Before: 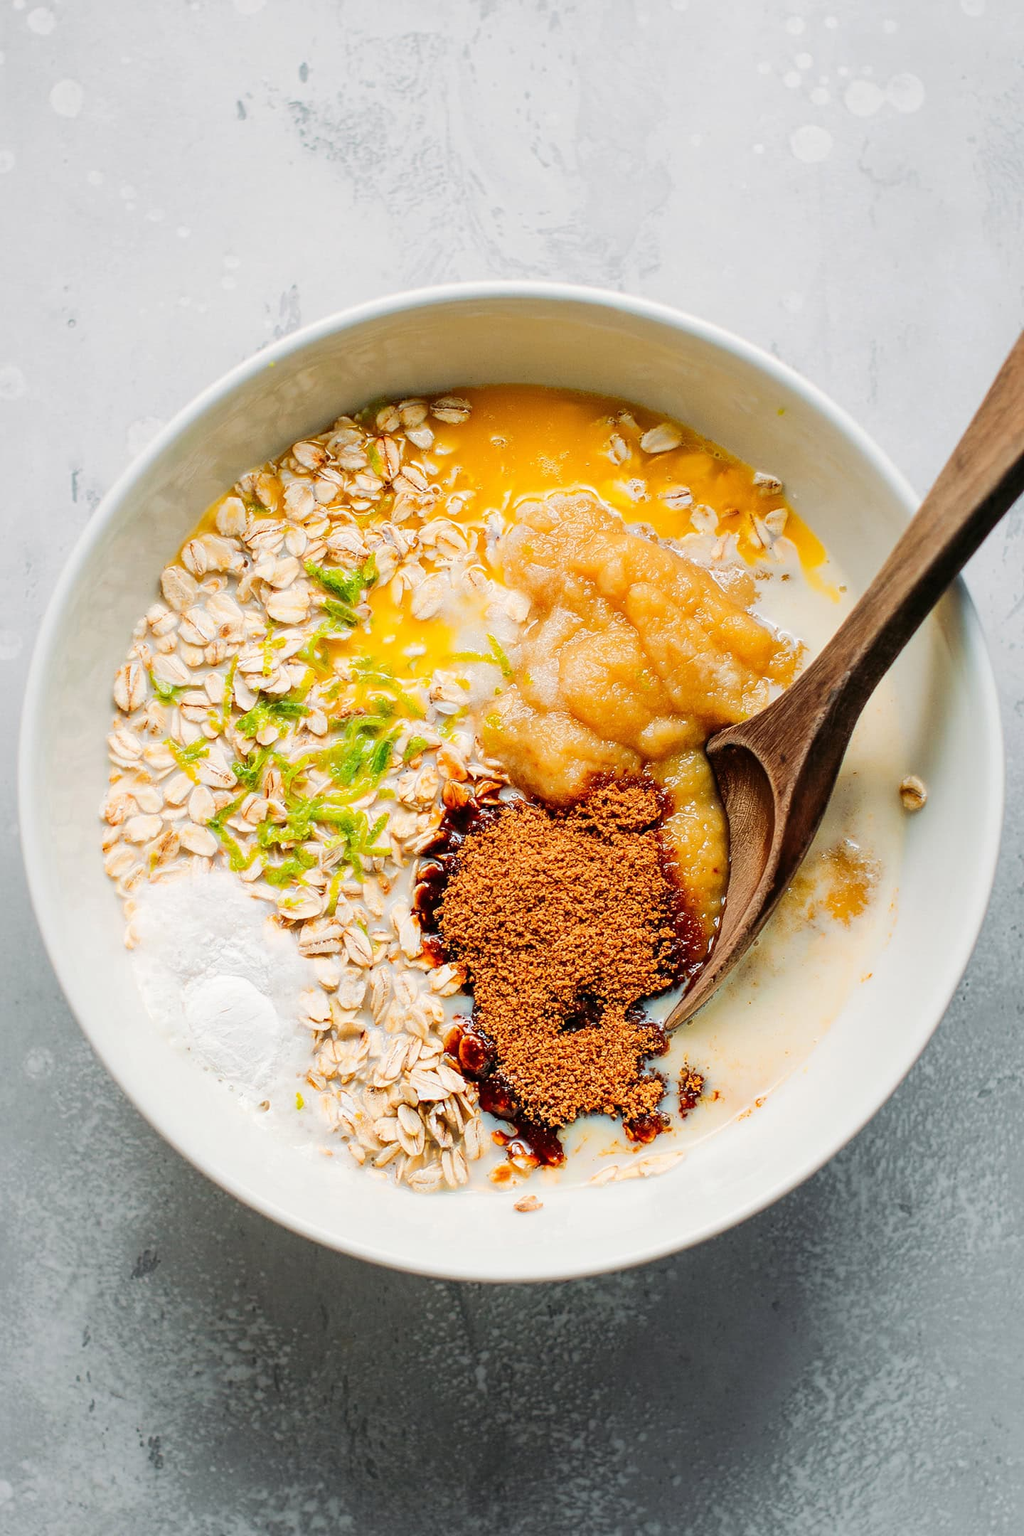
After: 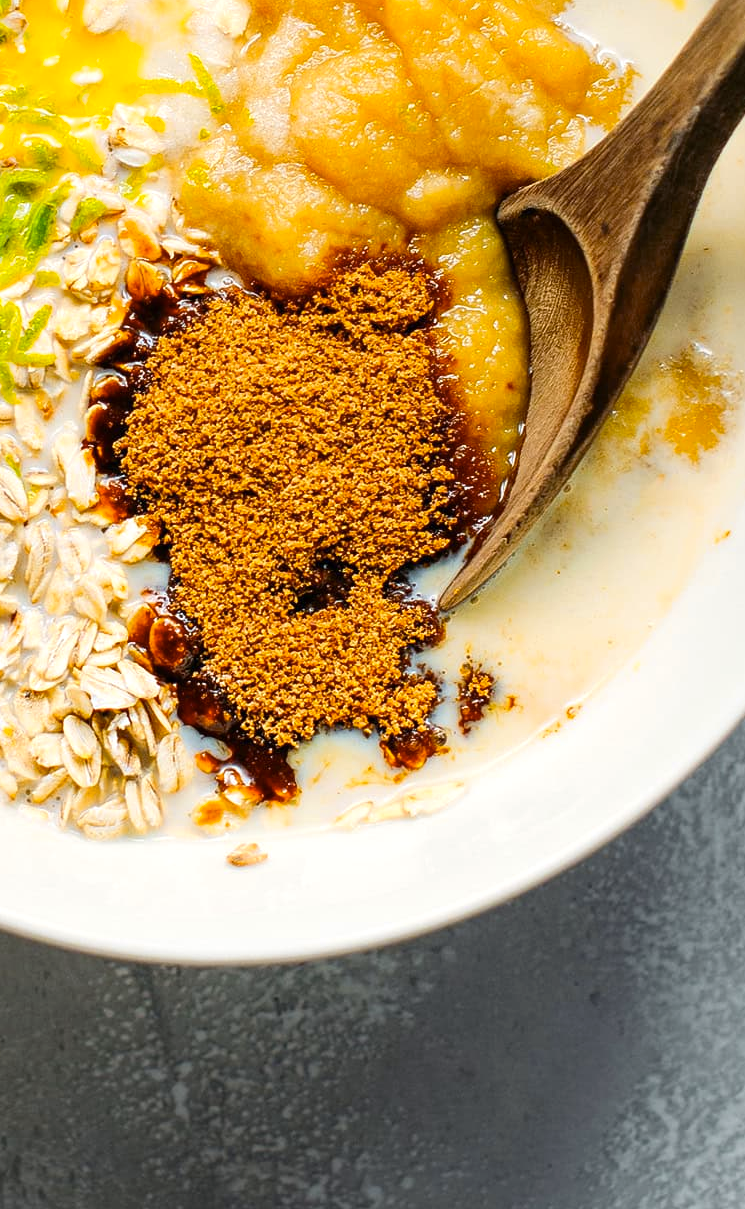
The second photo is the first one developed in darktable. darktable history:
exposure: exposure 0.217 EV, compensate highlight preservation false
crop: left 34.479%, top 38.822%, right 13.718%, bottom 5.172%
color contrast: green-magenta contrast 0.85, blue-yellow contrast 1.25, unbound 0
